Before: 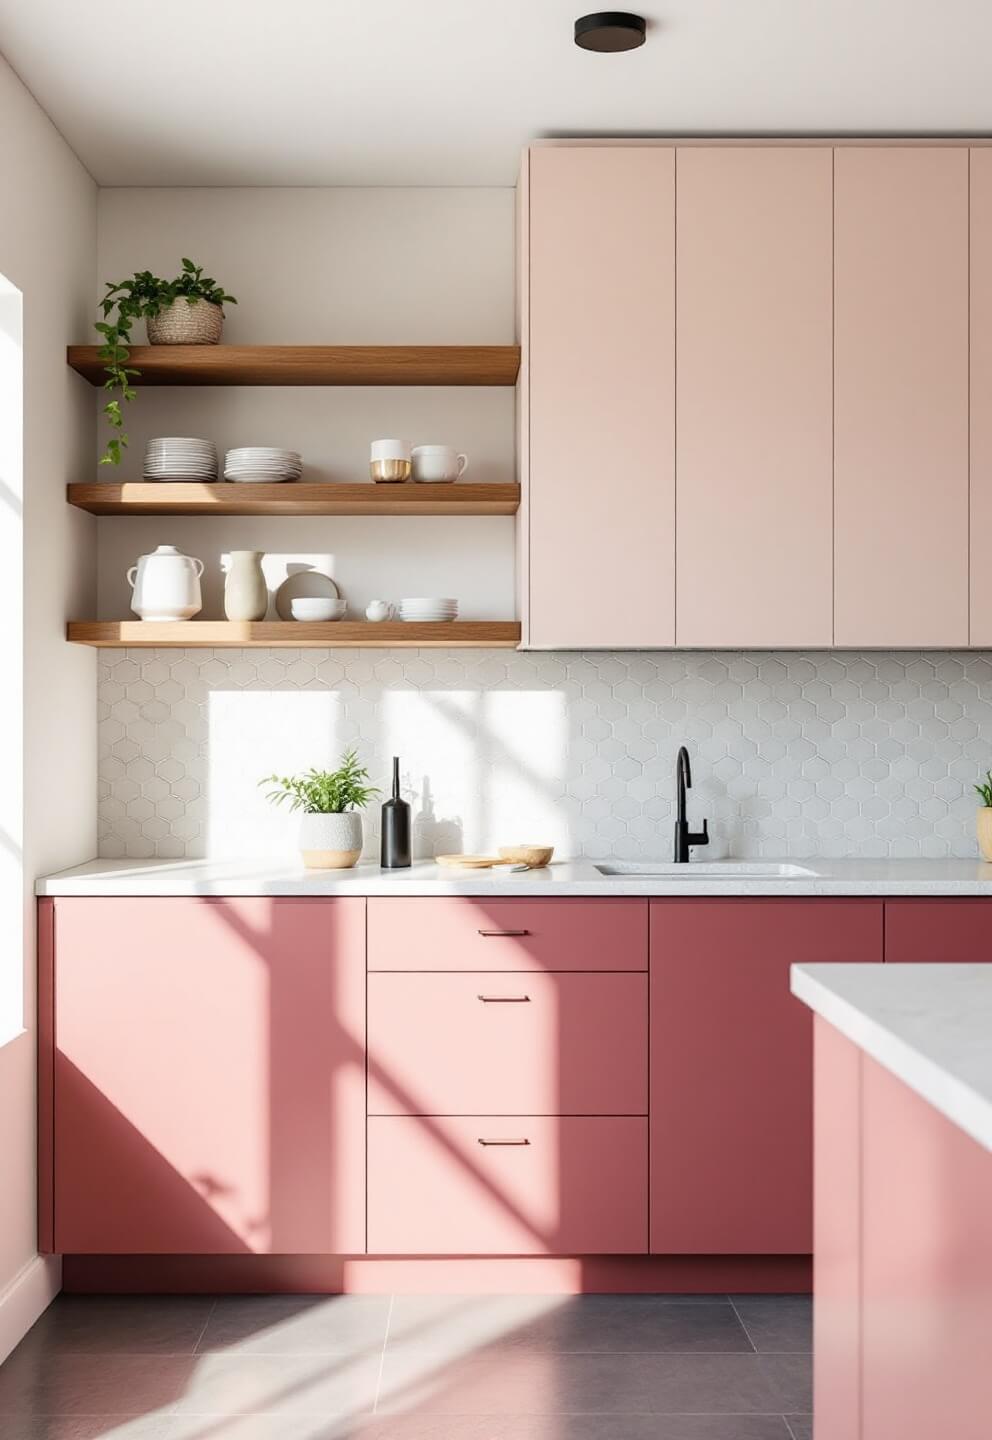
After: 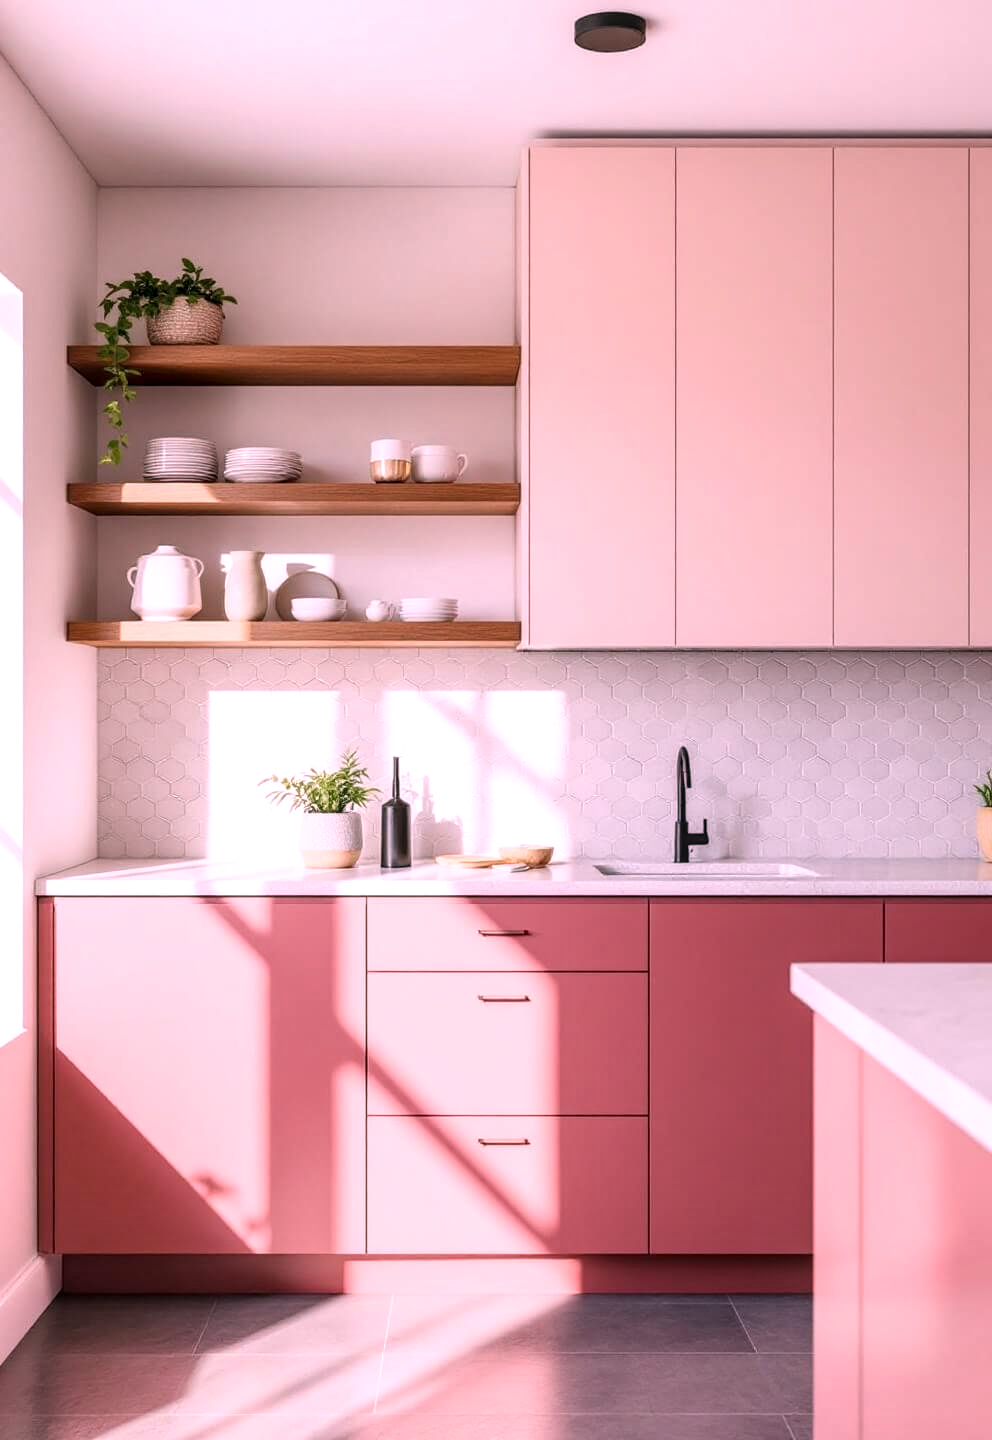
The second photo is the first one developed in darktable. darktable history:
white balance: red 1.188, blue 1.11
local contrast: on, module defaults
